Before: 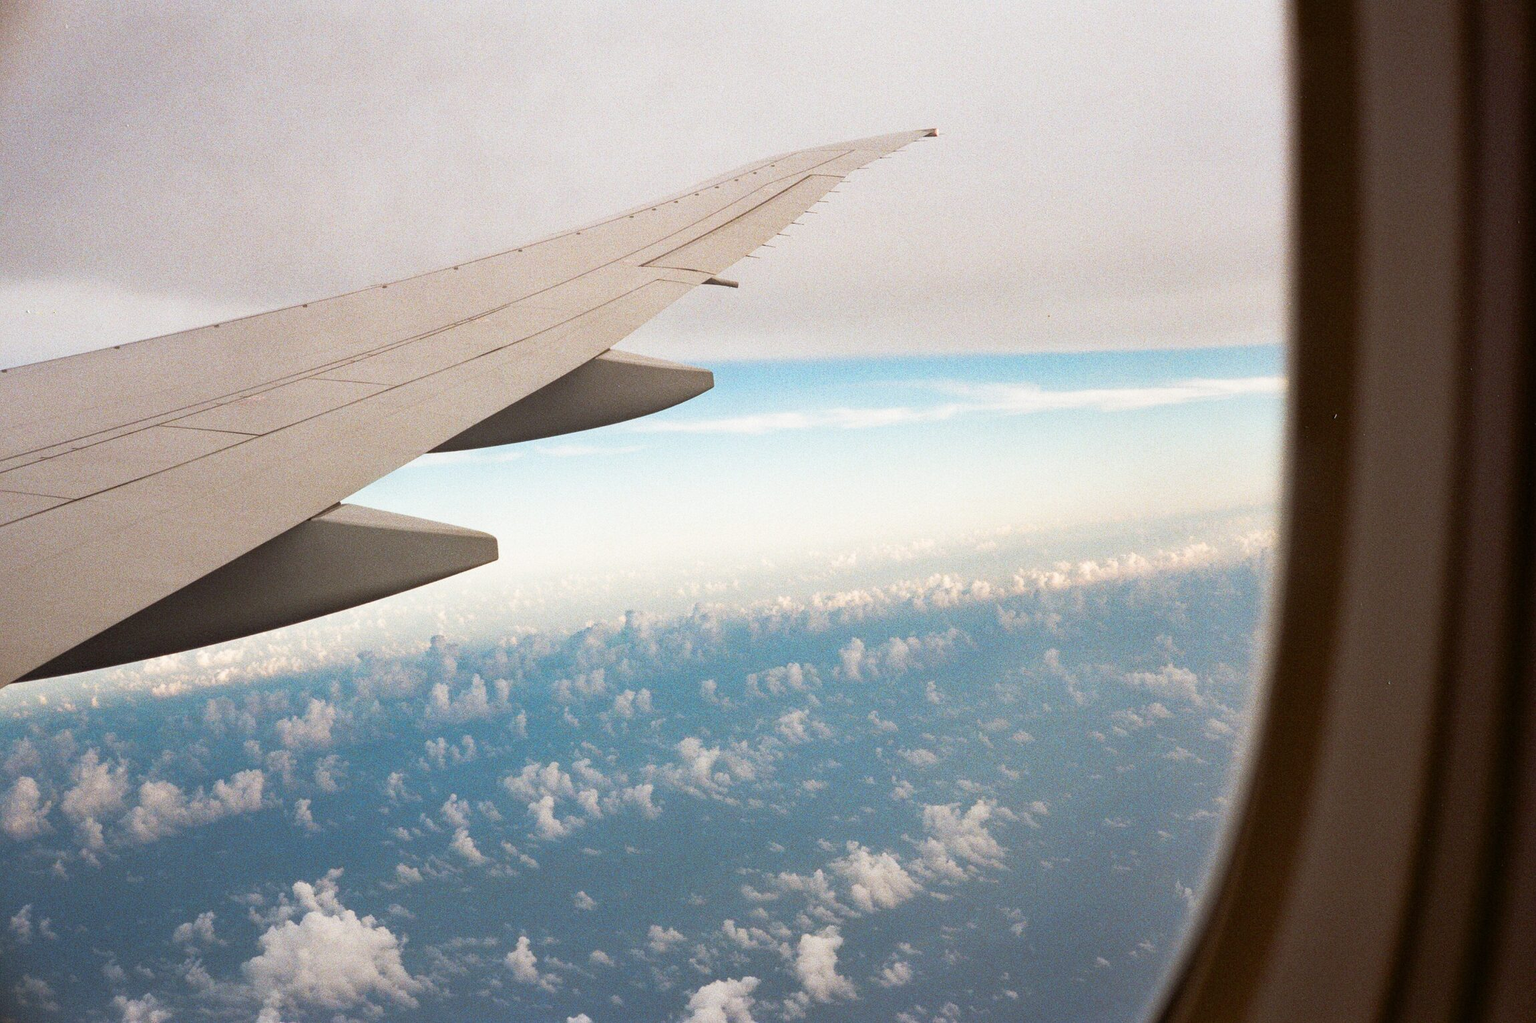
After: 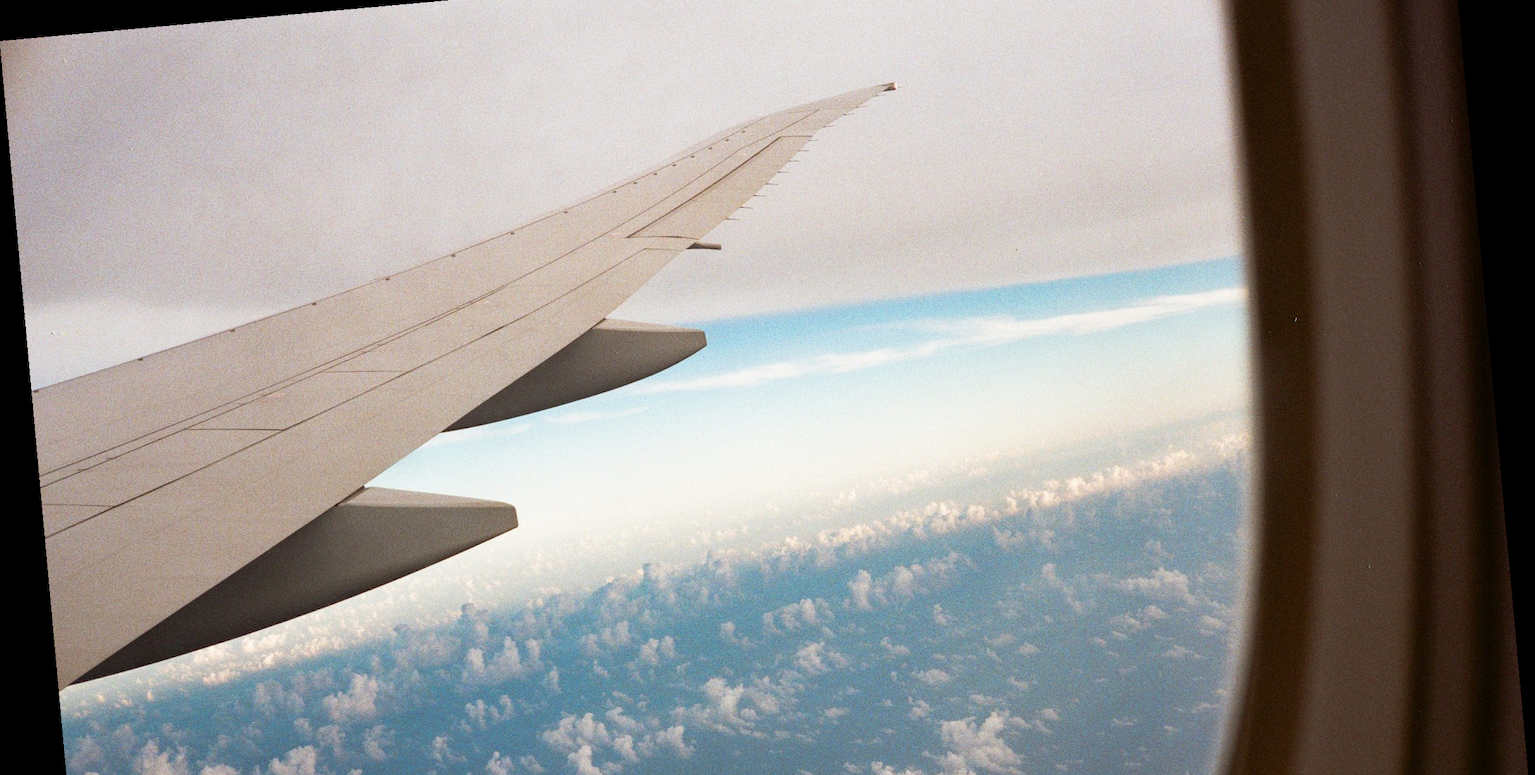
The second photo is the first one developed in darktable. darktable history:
rotate and perspective: rotation -5.2°, automatic cropping off
crop and rotate: top 8.293%, bottom 20.996%
